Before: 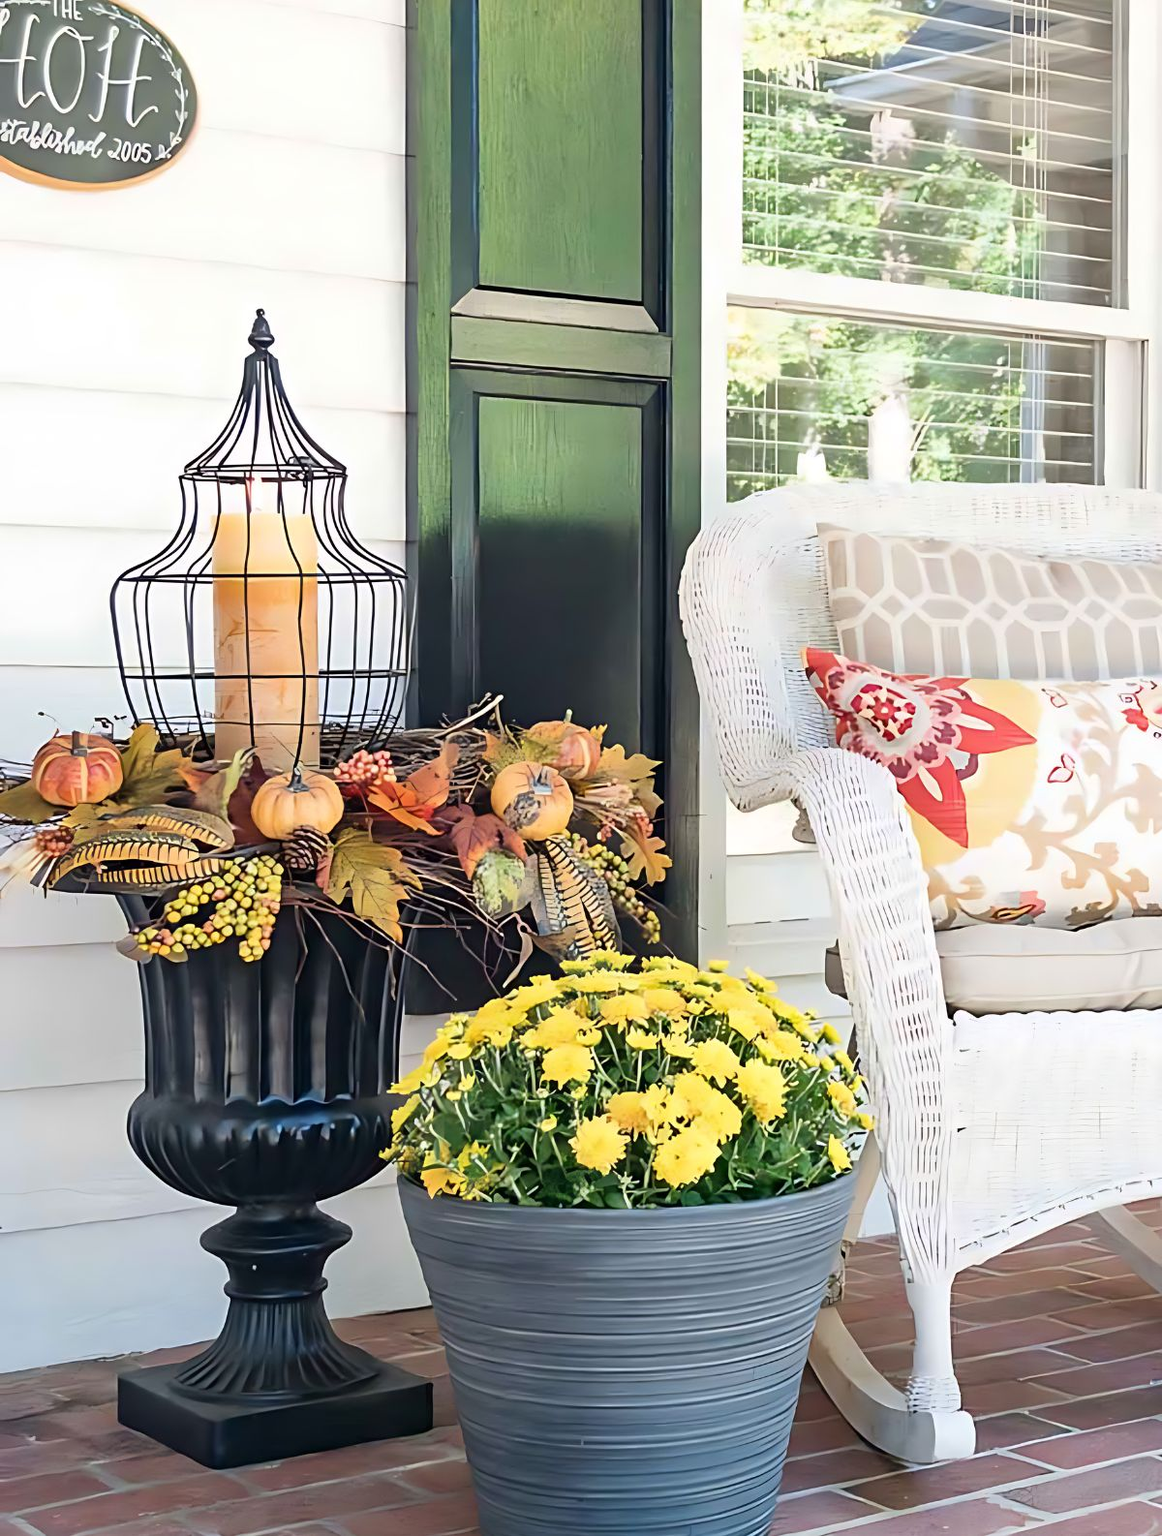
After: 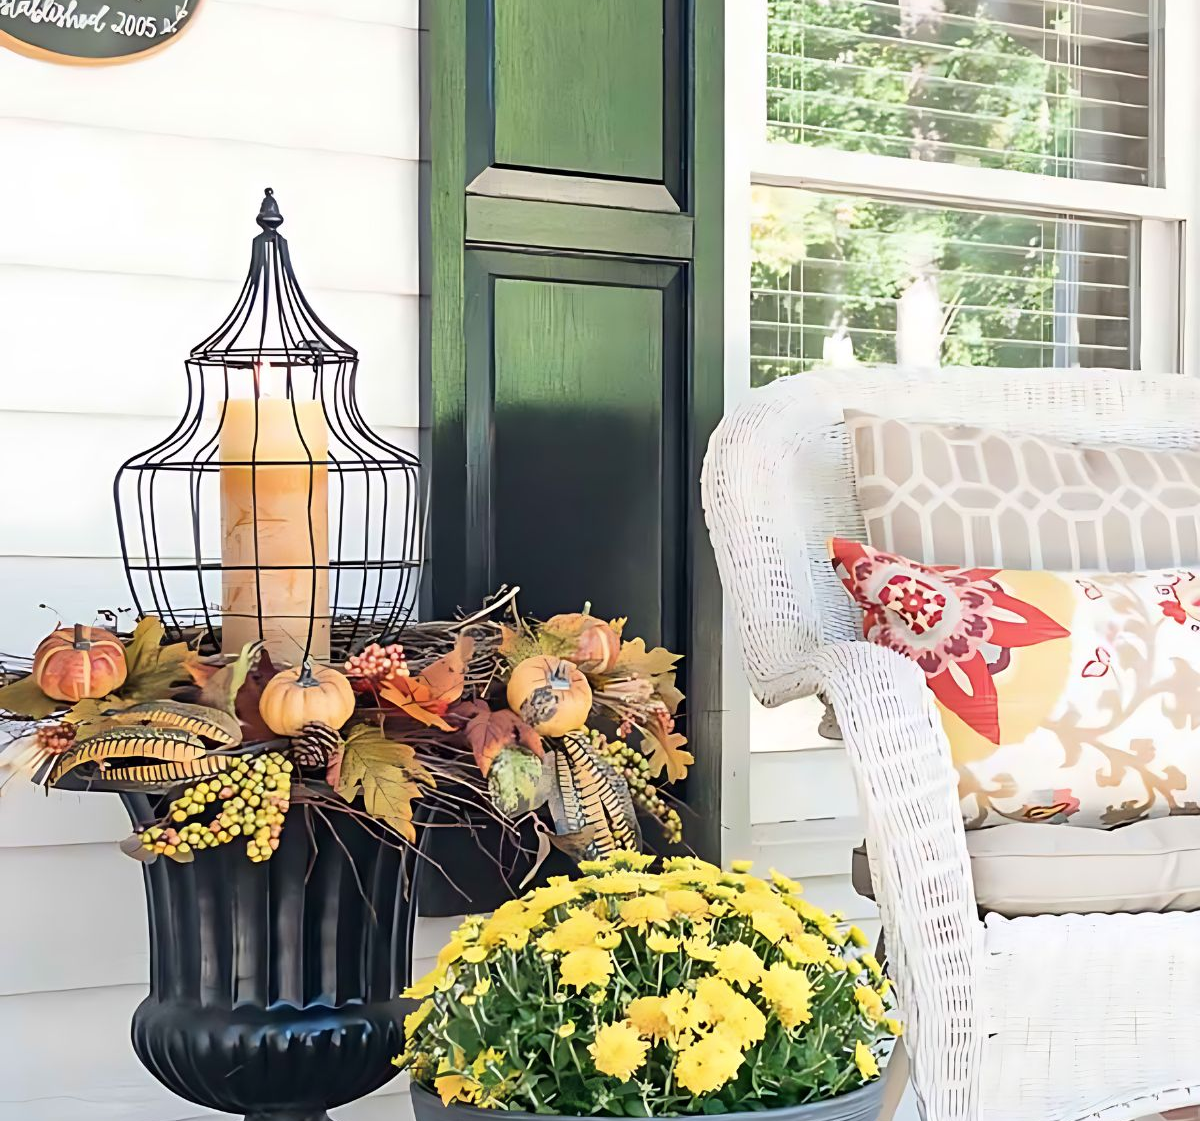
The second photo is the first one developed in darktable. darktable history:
contrast brightness saturation: saturation -0.05
crop and rotate: top 8.293%, bottom 20.996%
